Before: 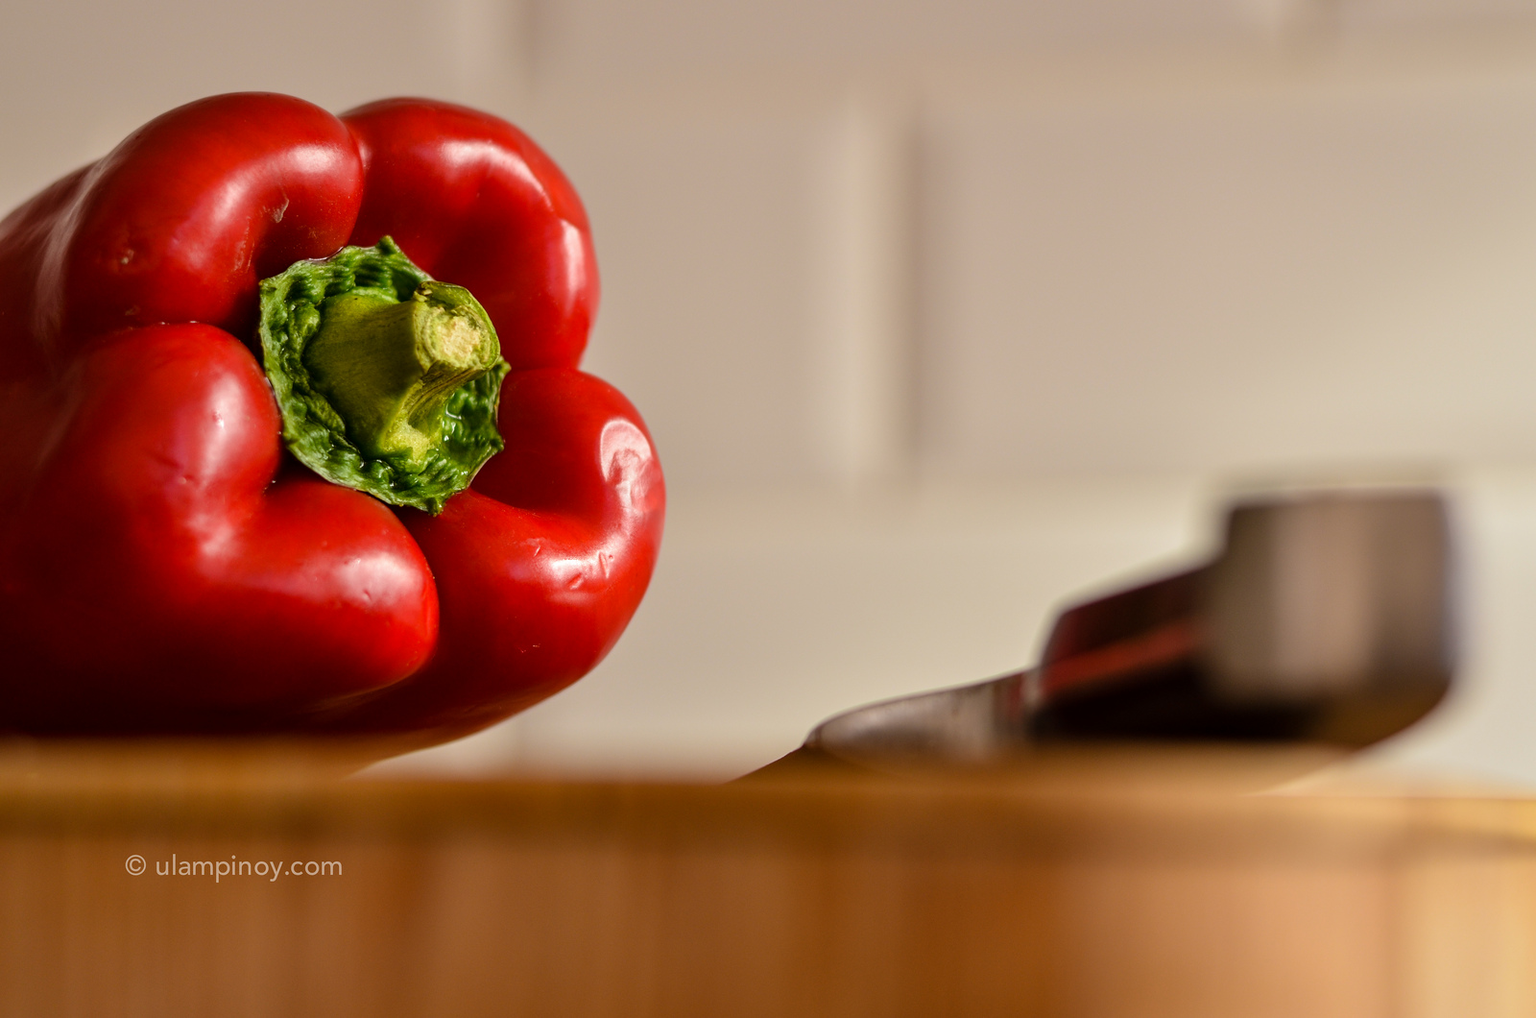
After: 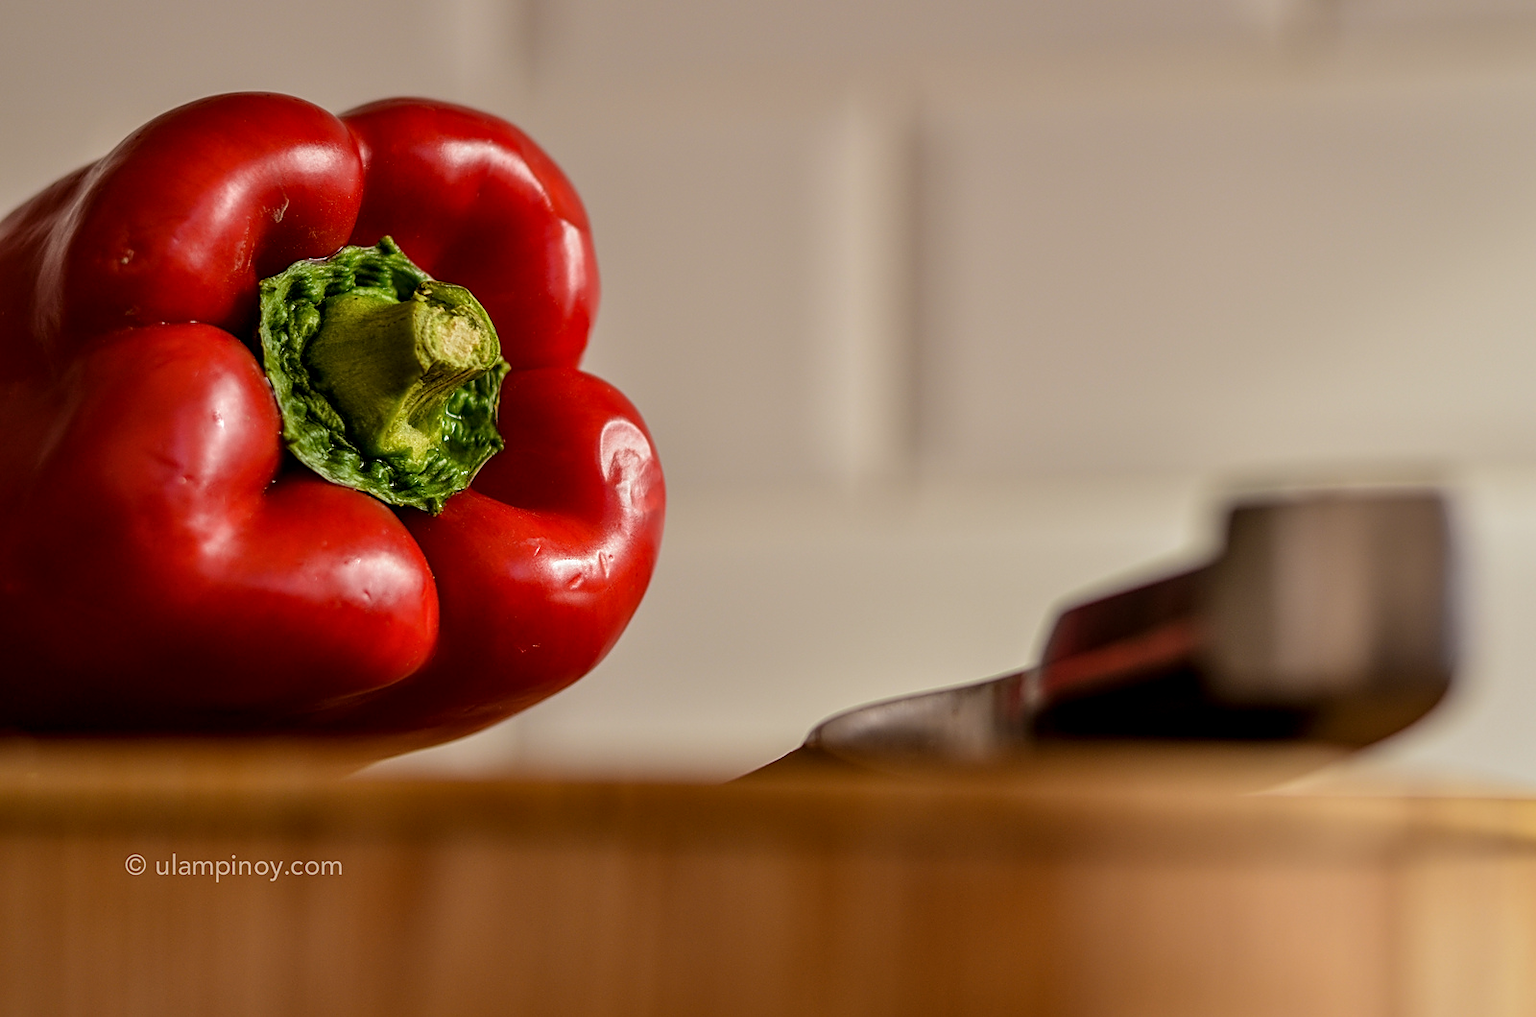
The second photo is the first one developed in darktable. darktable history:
exposure: exposure -0.249 EV, compensate highlight preservation false
local contrast: on, module defaults
sharpen: on, module defaults
